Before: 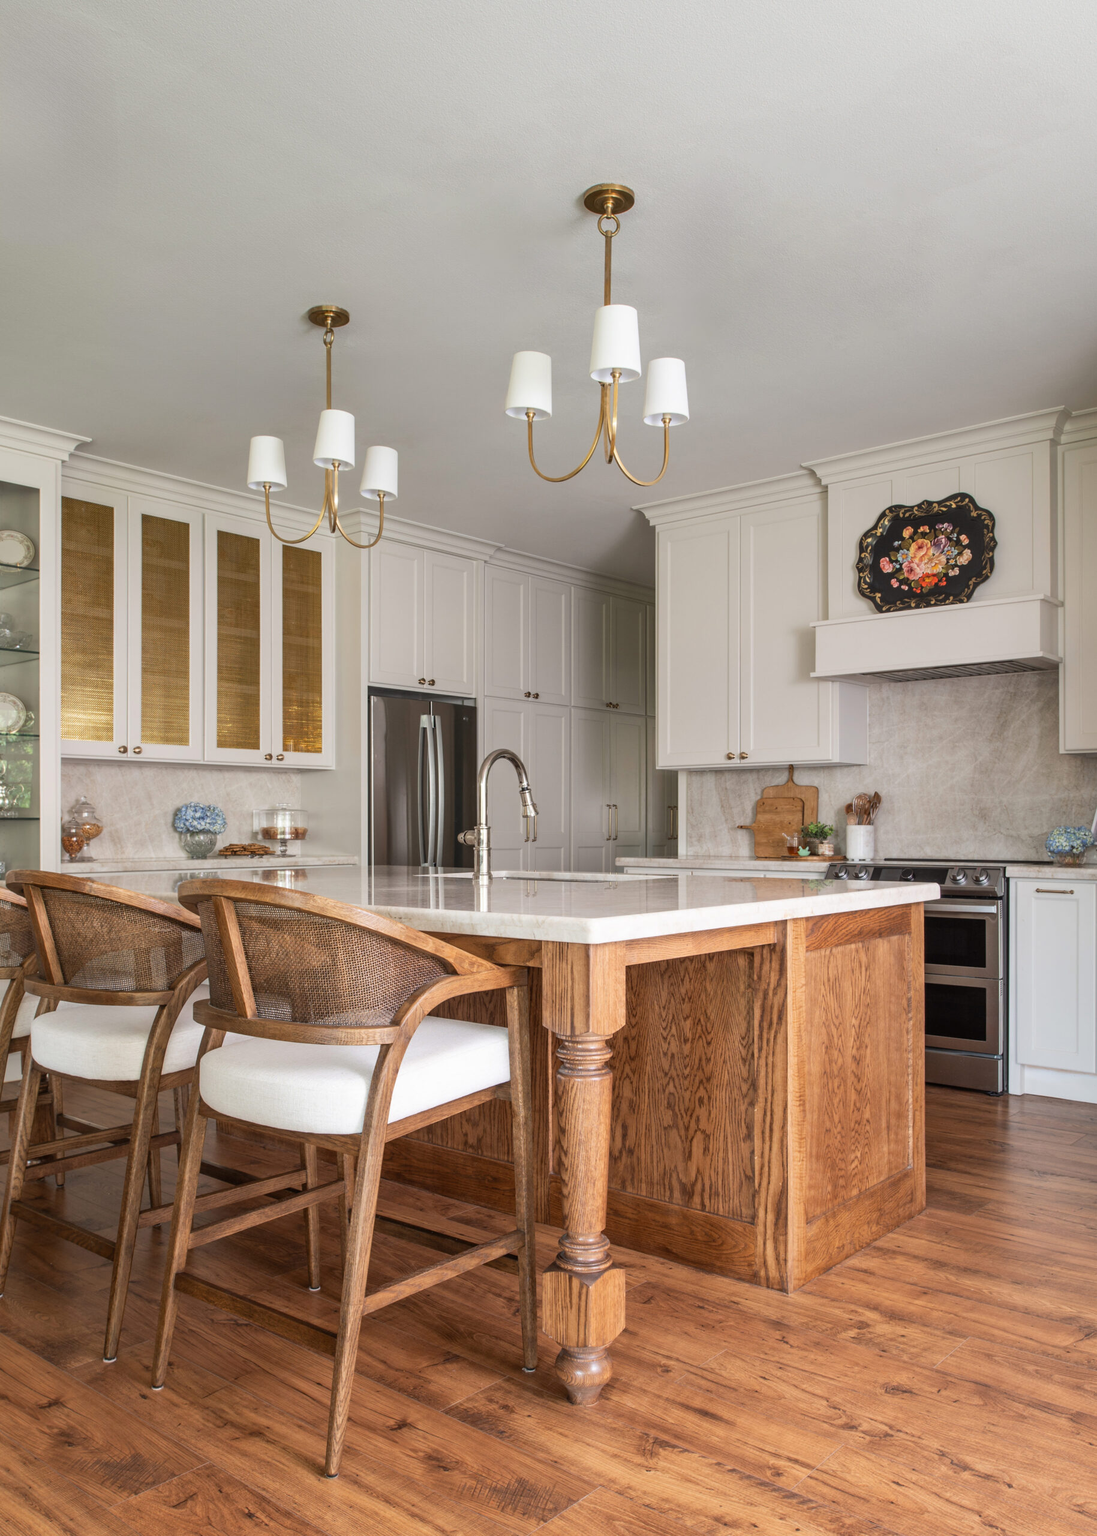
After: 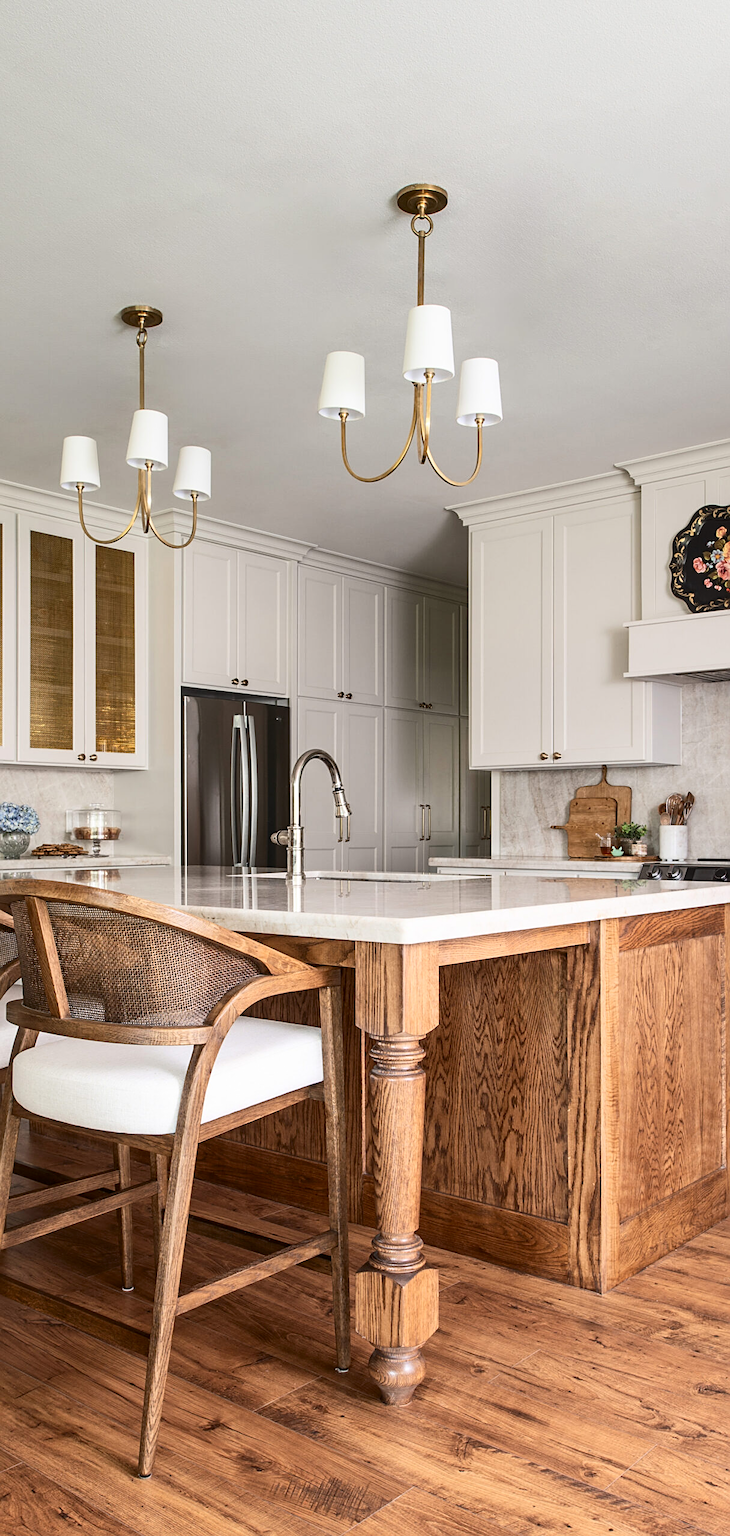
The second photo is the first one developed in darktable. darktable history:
sharpen: on, module defaults
crop: left 17.1%, right 16.361%
contrast brightness saturation: contrast 0.22
